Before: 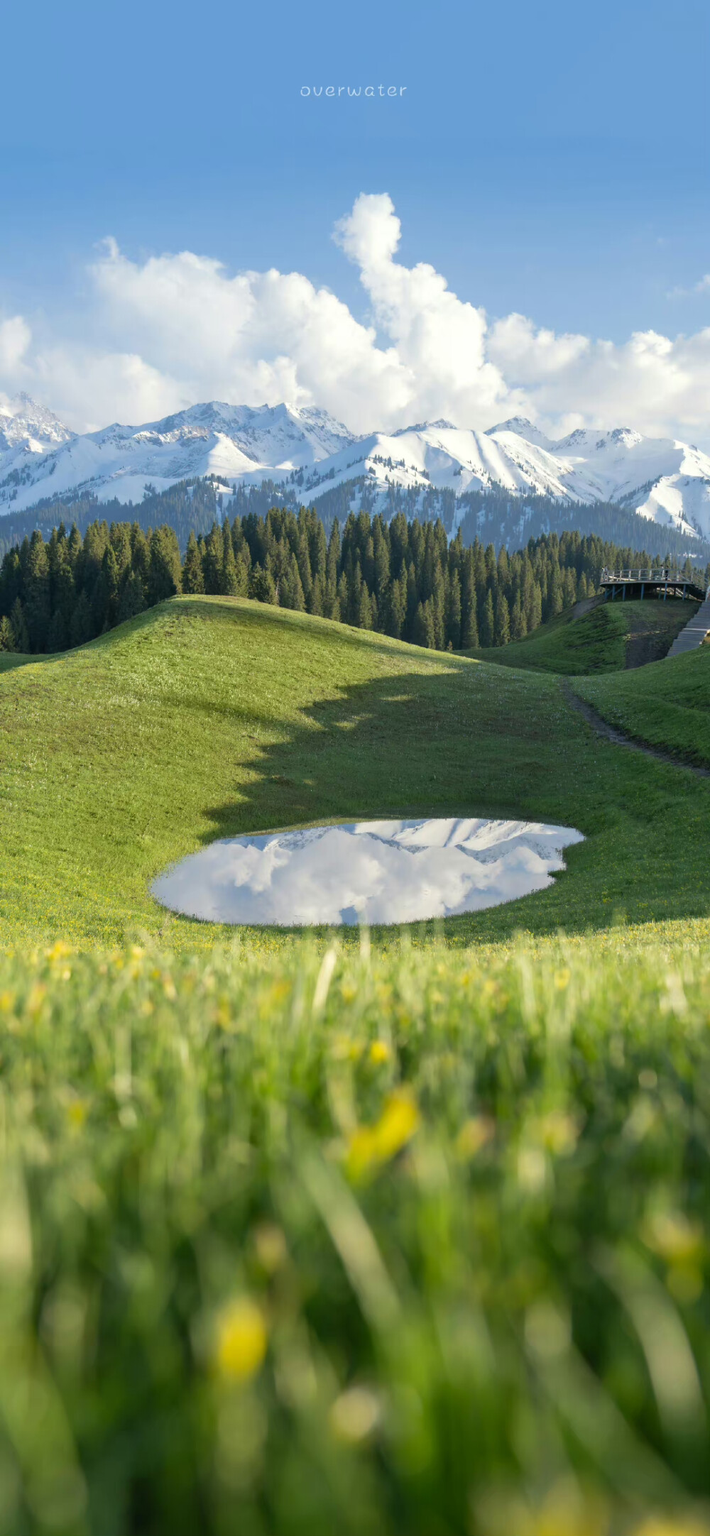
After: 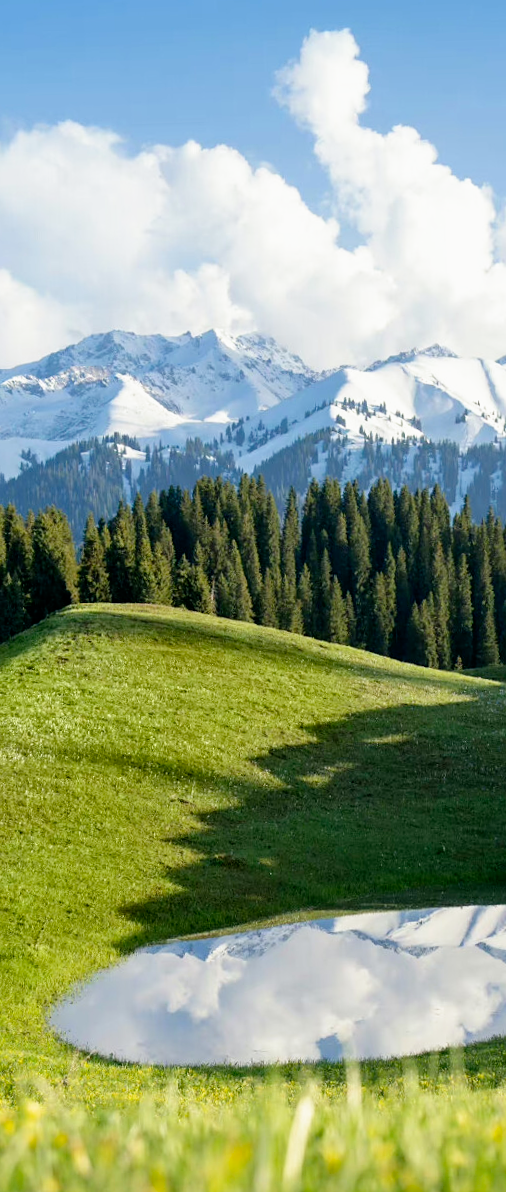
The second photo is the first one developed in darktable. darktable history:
filmic rgb: black relative exposure -6.3 EV, white relative exposure 2.8 EV, threshold 3 EV, target black luminance 0%, hardness 4.6, latitude 67.35%, contrast 1.292, shadows ↔ highlights balance -3.5%, preserve chrominance no, color science v4 (2020), contrast in shadows soft, enable highlight reconstruction true
crop: left 17.835%, top 7.675%, right 32.881%, bottom 32.213%
rotate and perspective: rotation -2°, crop left 0.022, crop right 0.978, crop top 0.049, crop bottom 0.951
sharpen: amount 0.2
color balance: on, module defaults
